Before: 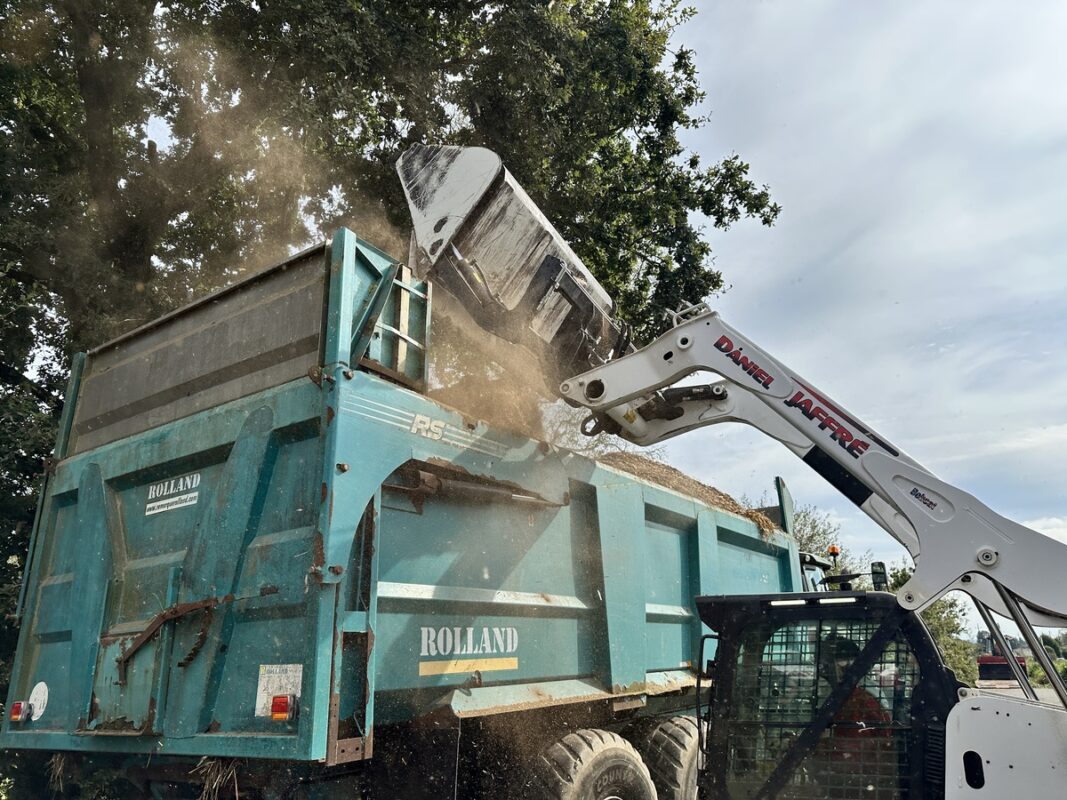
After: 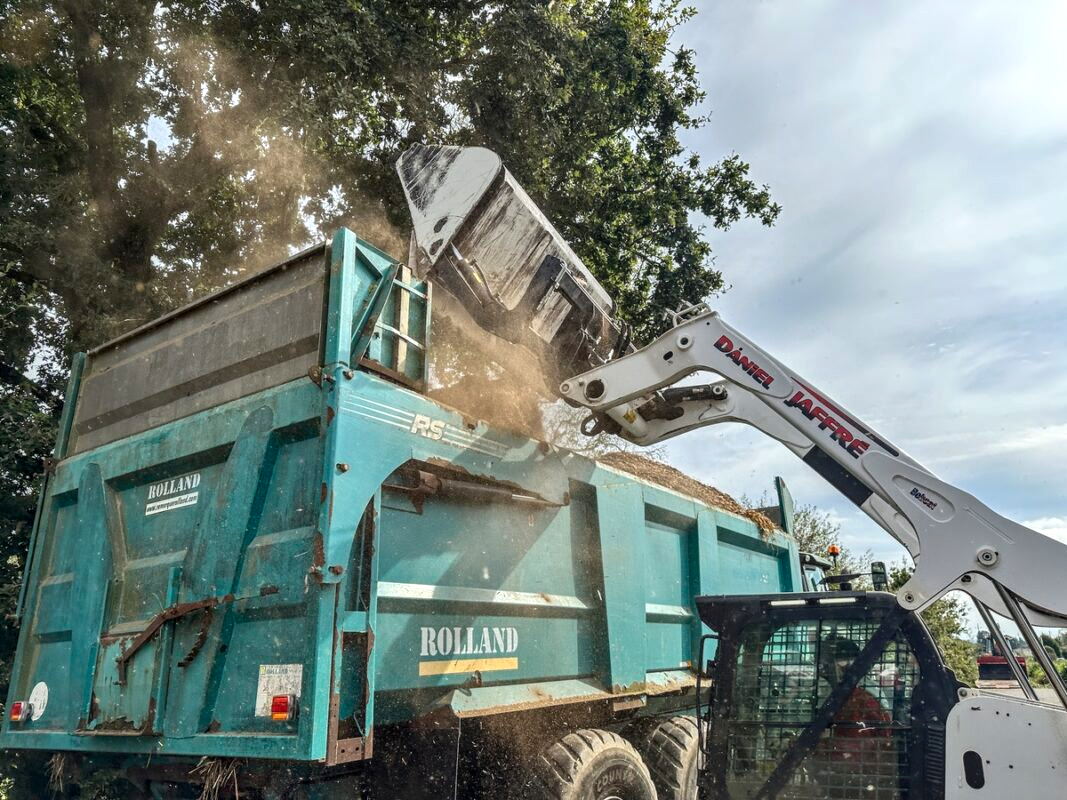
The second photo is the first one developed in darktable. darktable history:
exposure: exposure 0.207 EV, compensate highlight preservation false
local contrast: highlights 0%, shadows 0%, detail 133%
